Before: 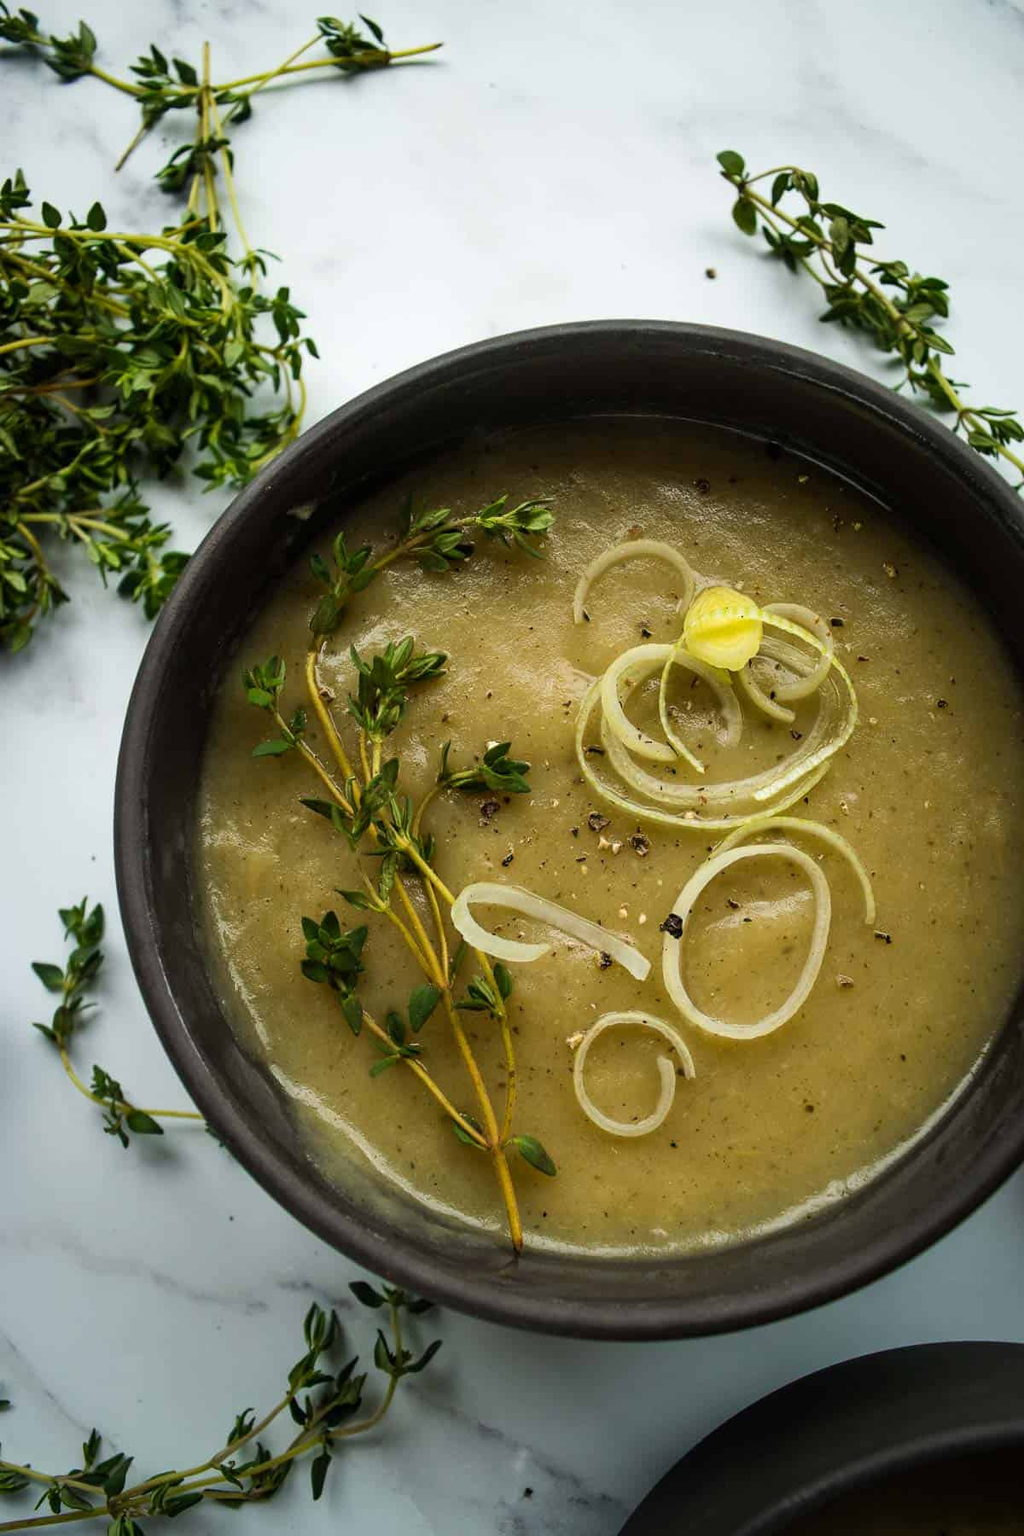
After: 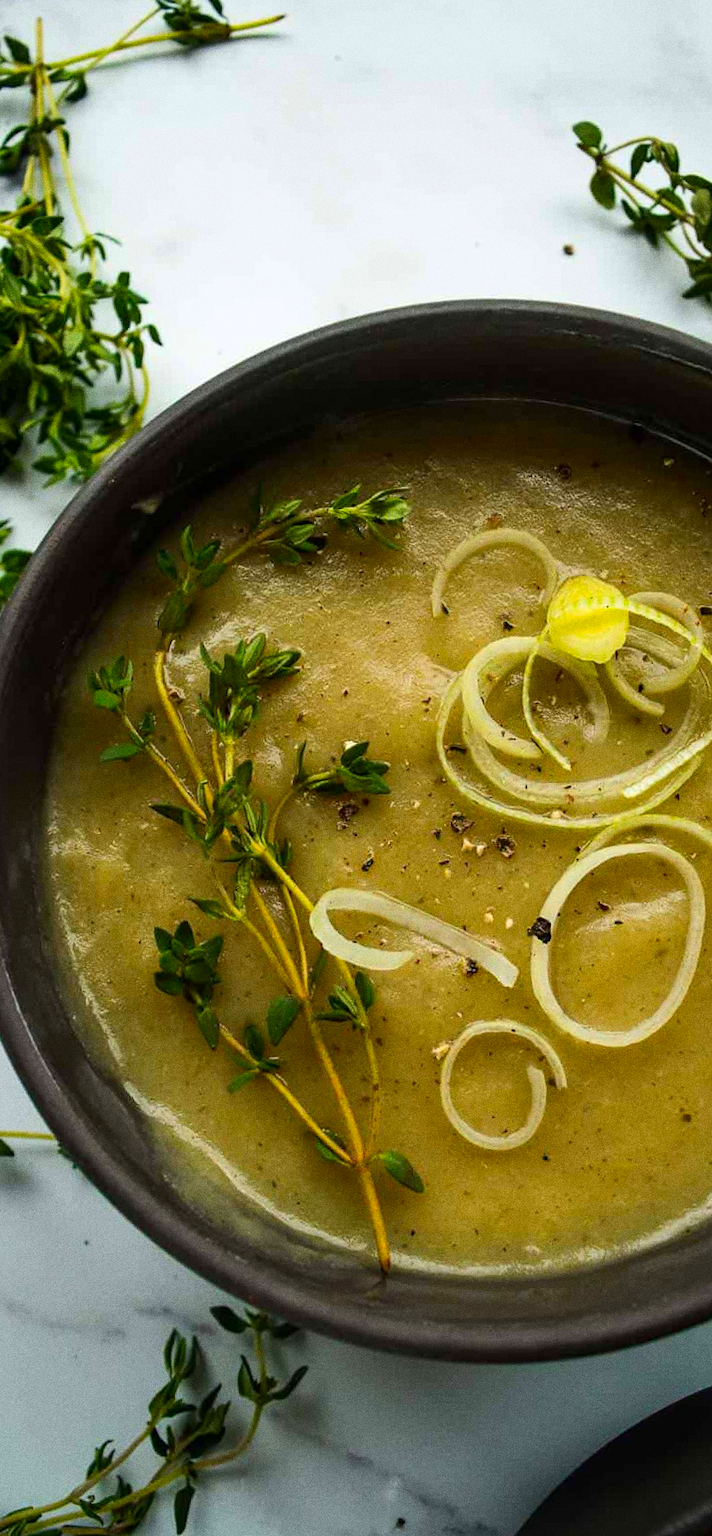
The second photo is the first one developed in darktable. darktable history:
contrast brightness saturation: contrast 0.09, saturation 0.28
grain: coarseness 8.68 ISO, strength 31.94%
rotate and perspective: rotation -1°, crop left 0.011, crop right 0.989, crop top 0.025, crop bottom 0.975
crop: left 15.419%, right 17.914%
